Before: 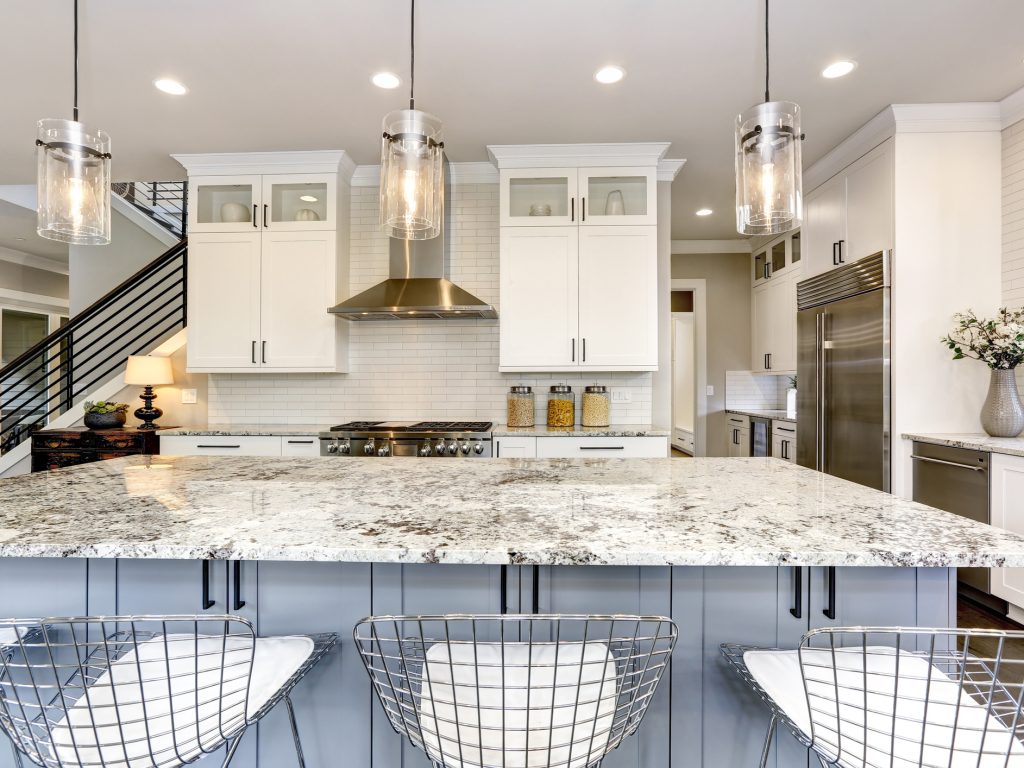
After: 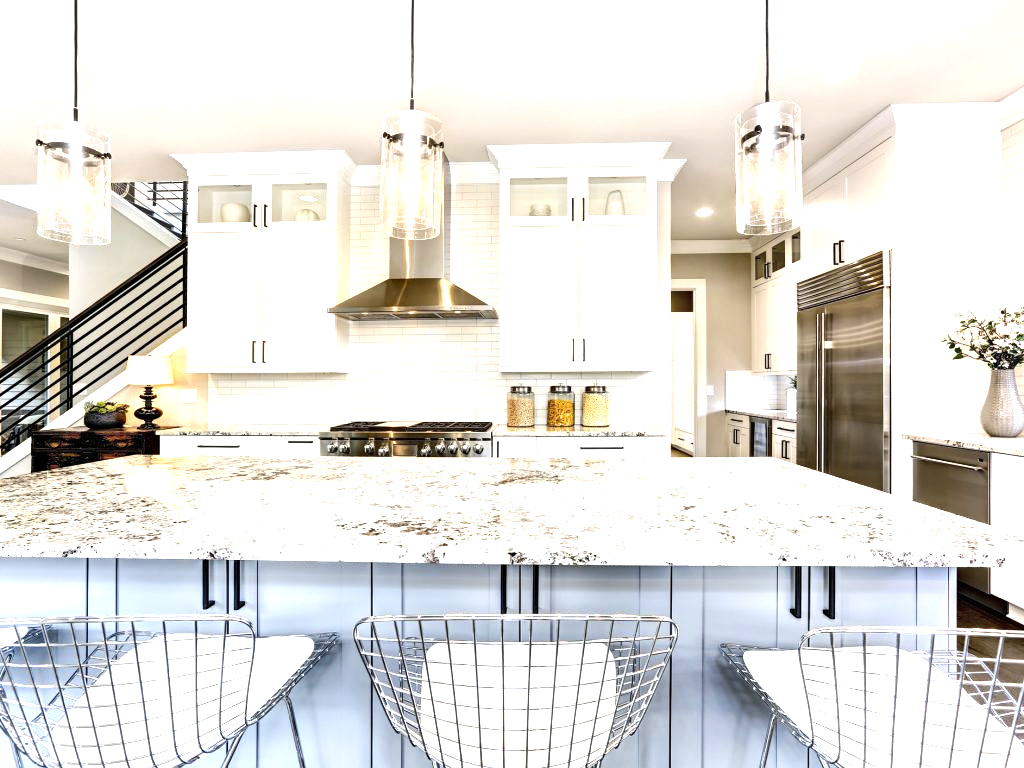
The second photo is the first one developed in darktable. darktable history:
exposure: black level correction 0, exposure 0.498 EV, compensate highlight preservation false
tone equalizer: -8 EV -0.761 EV, -7 EV -0.723 EV, -6 EV -0.567 EV, -5 EV -0.396 EV, -3 EV 0.377 EV, -2 EV 0.6 EV, -1 EV 0.699 EV, +0 EV 0.762 EV, edges refinement/feathering 500, mask exposure compensation -1.57 EV, preserve details no
